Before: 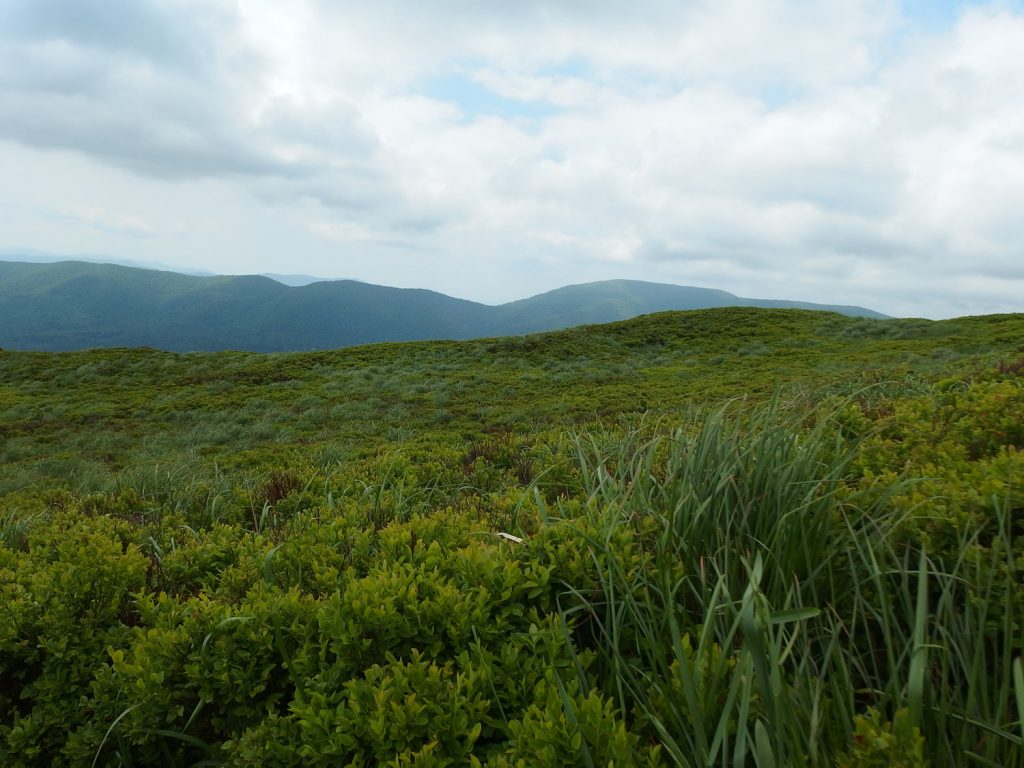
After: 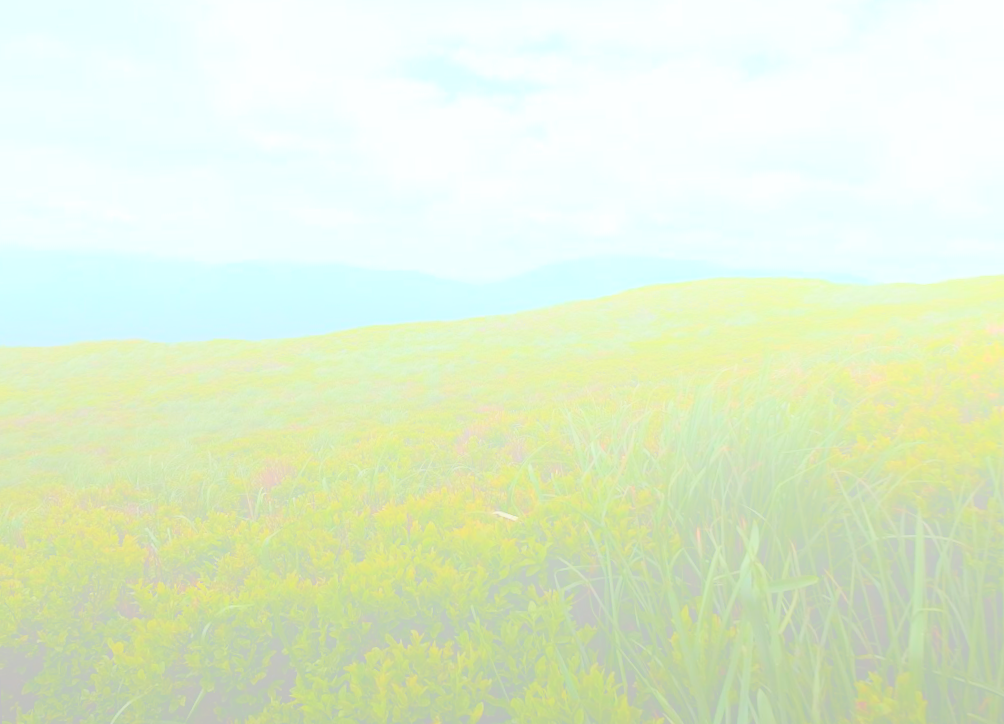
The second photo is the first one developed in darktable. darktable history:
rotate and perspective: rotation -2°, crop left 0.022, crop right 0.978, crop top 0.049, crop bottom 0.951
bloom: size 85%, threshold 5%, strength 85%
